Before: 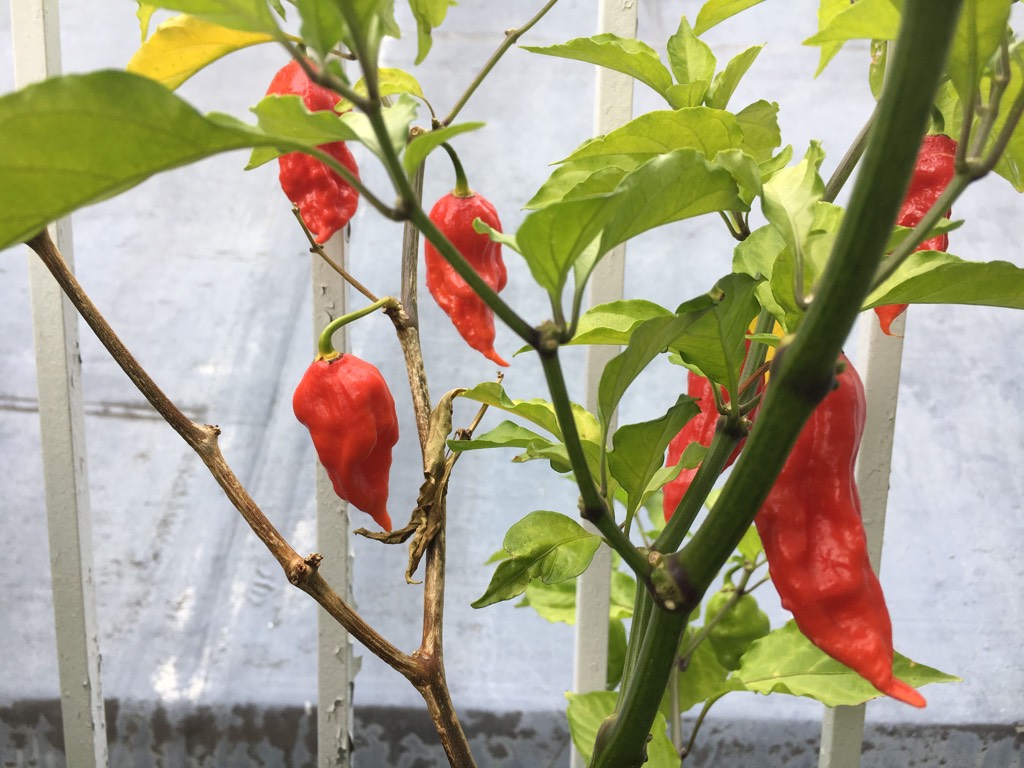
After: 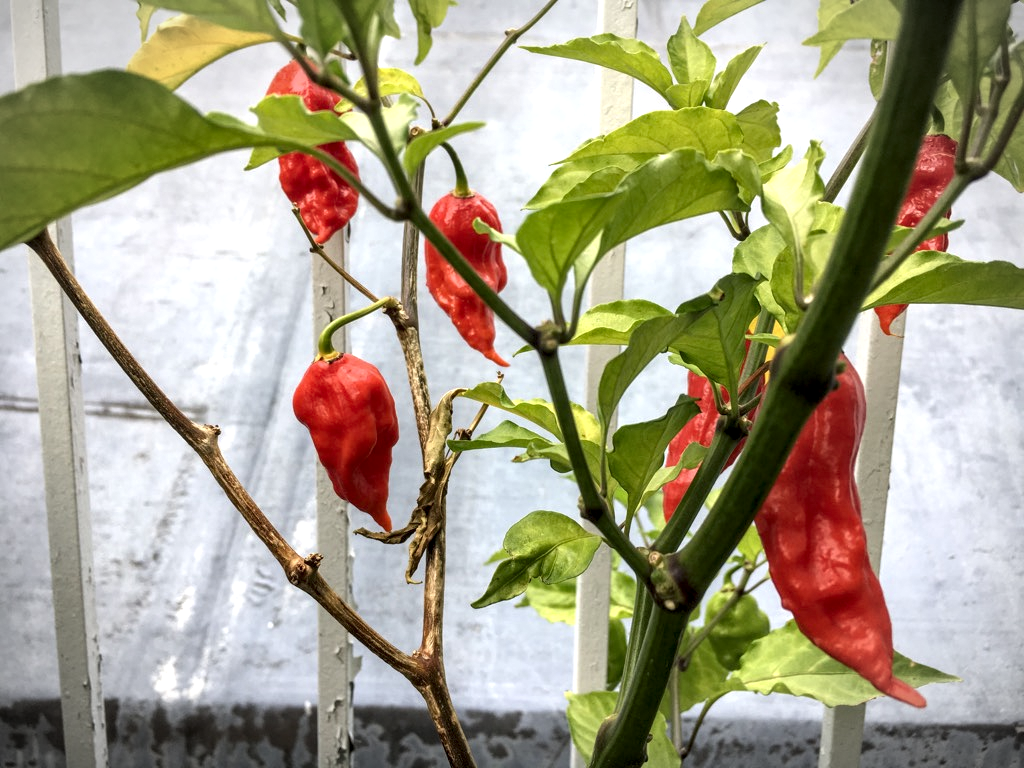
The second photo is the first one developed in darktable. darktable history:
exposure: exposure 0.127 EV, compensate highlight preservation false
vignetting: fall-off start 87%, automatic ratio true
local contrast: highlights 60%, shadows 60%, detail 160%
